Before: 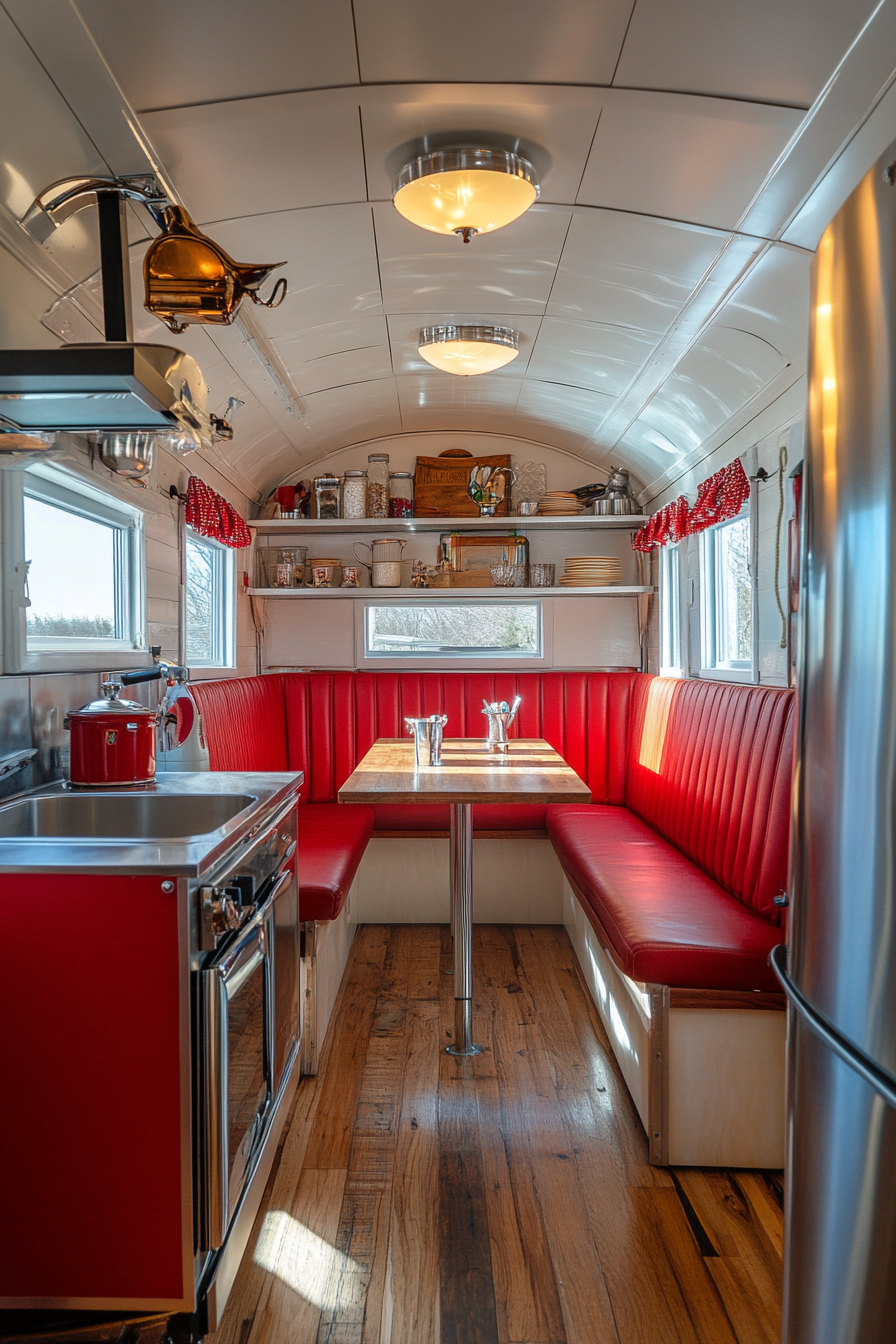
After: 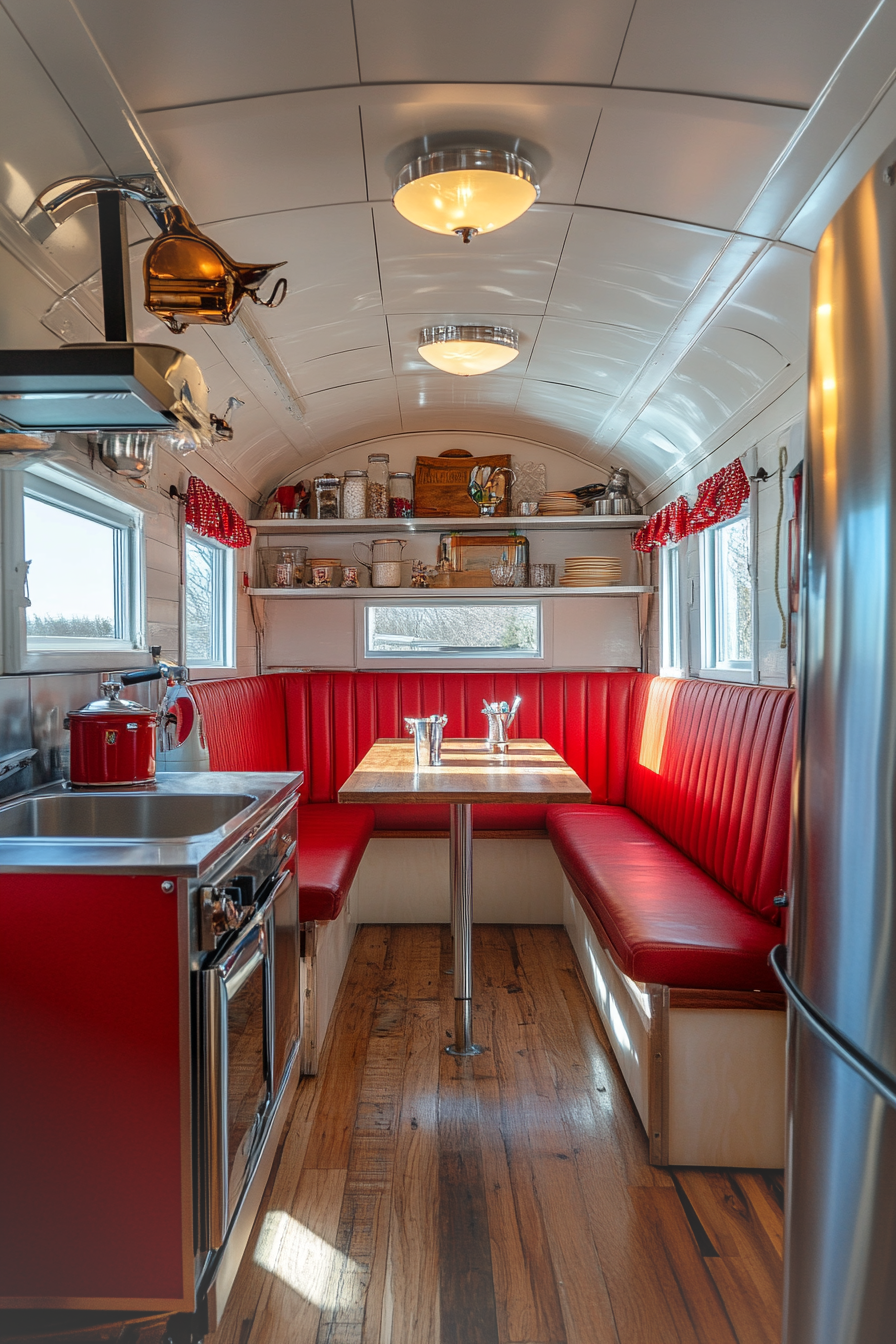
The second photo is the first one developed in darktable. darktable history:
vignetting: fall-off start 97.51%, fall-off radius 99.09%, brightness 0.05, saturation -0.003, width/height ratio 1.372
